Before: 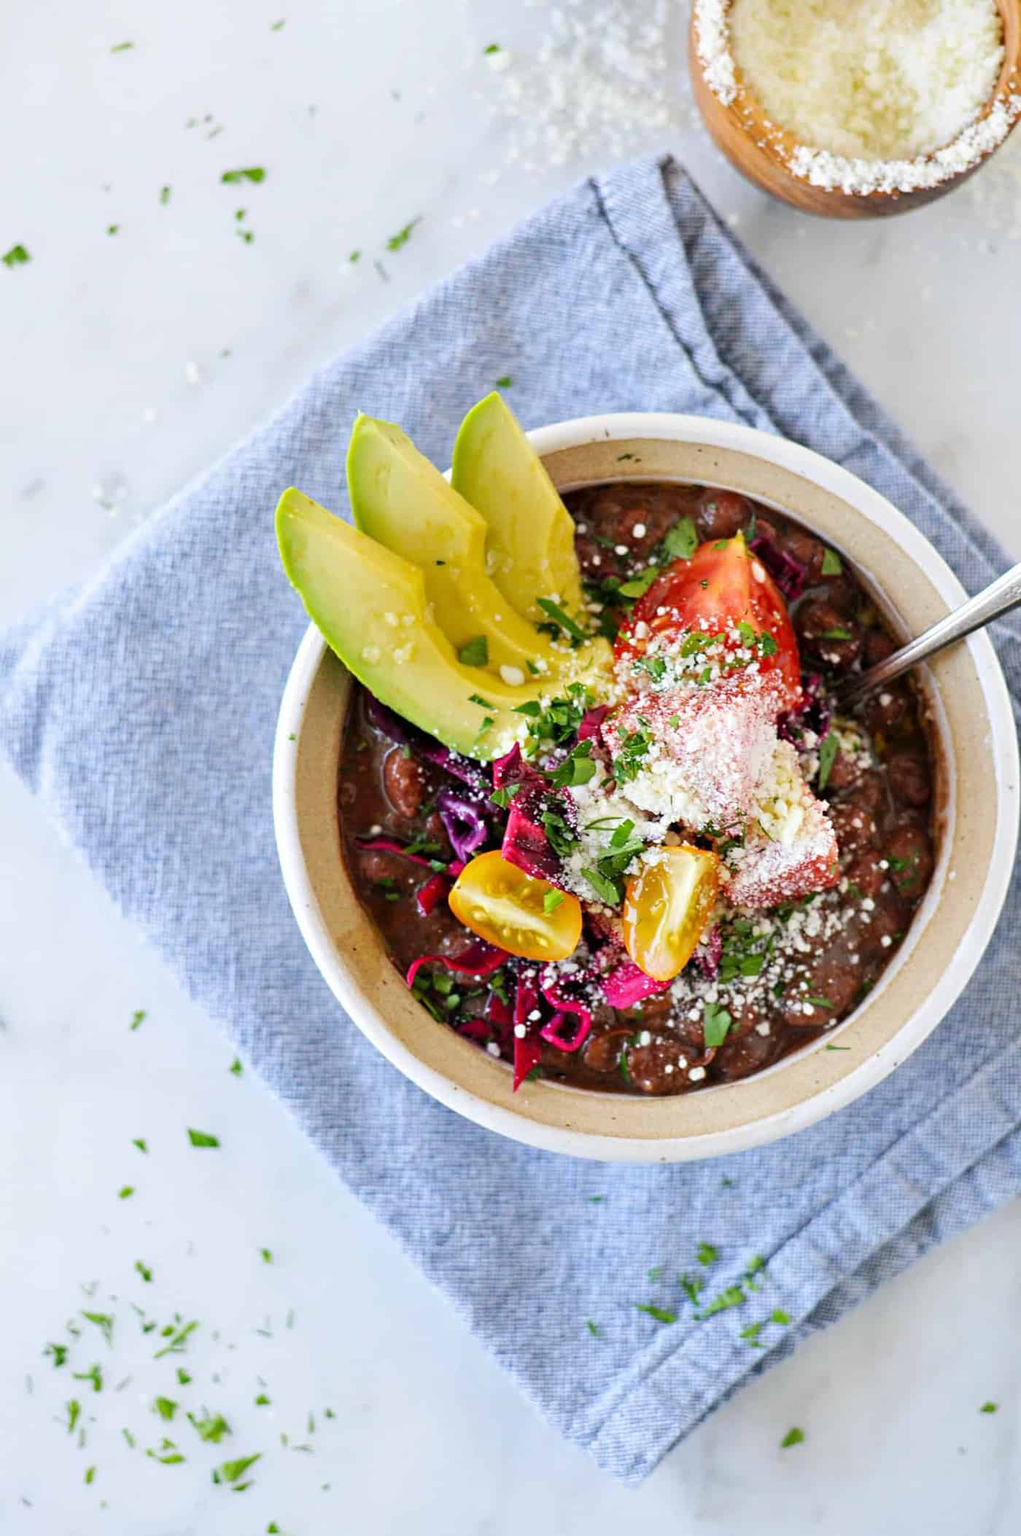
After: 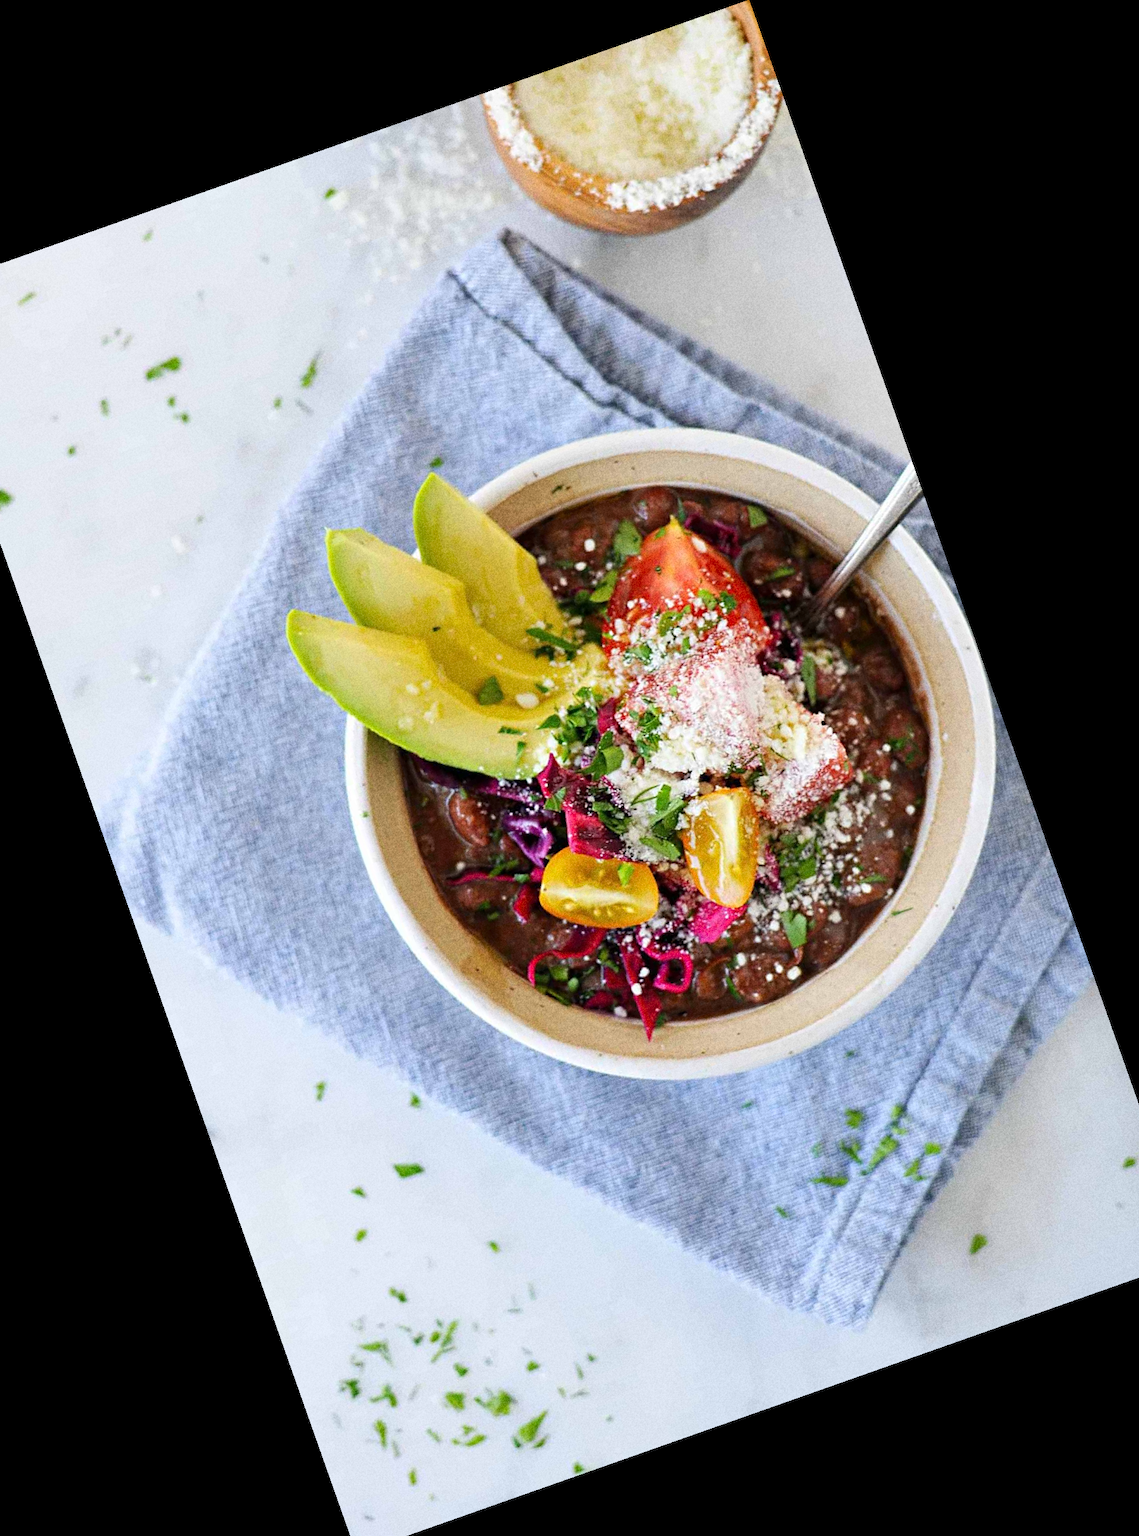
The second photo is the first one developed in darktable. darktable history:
crop and rotate: angle 19.43°, left 6.812%, right 4.125%, bottom 1.087%
grain: coarseness 9.61 ISO, strength 35.62%
